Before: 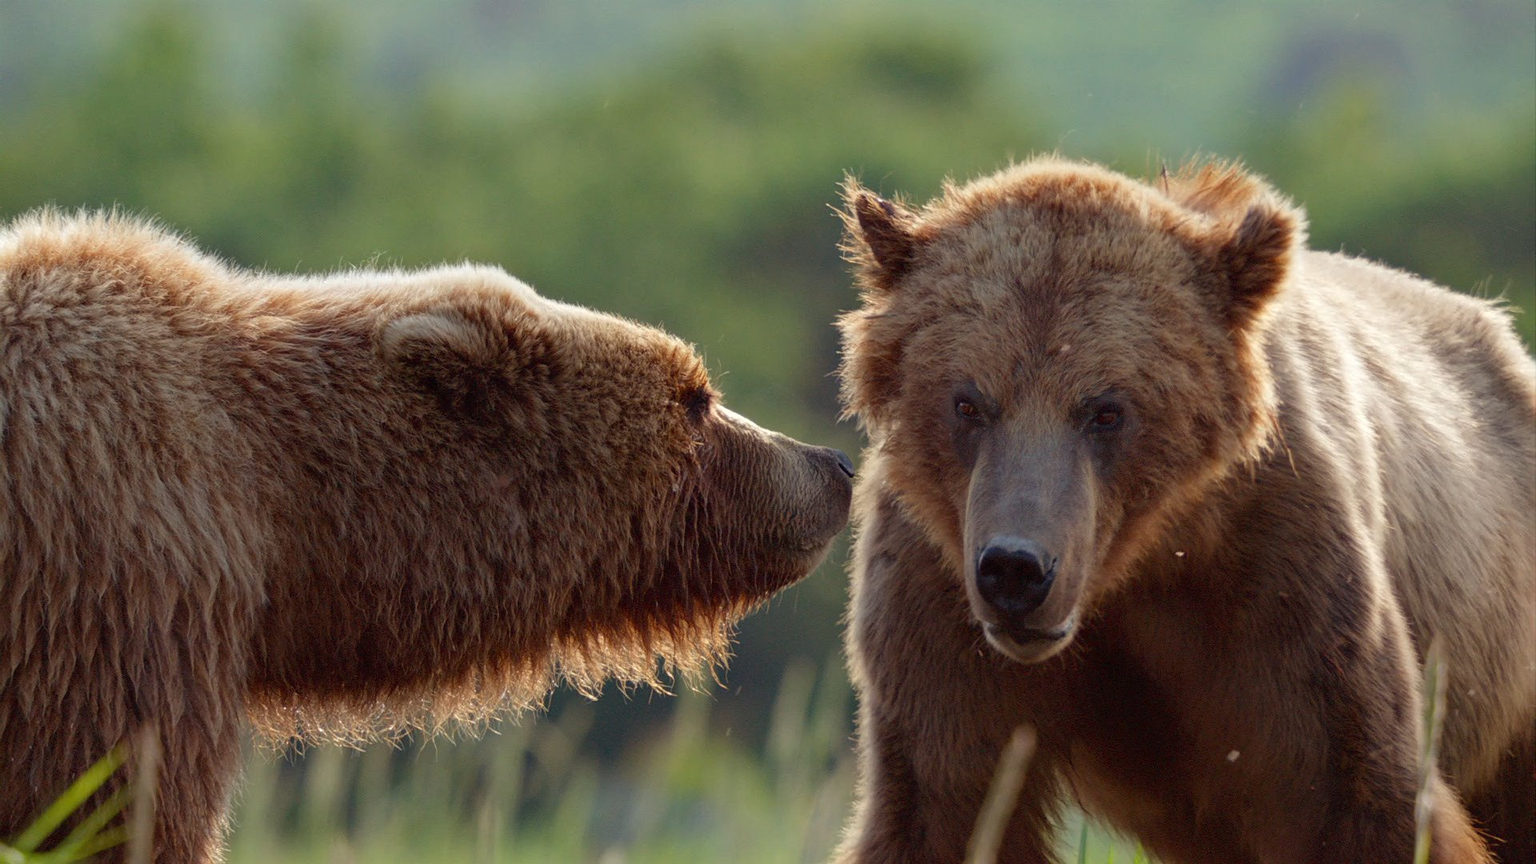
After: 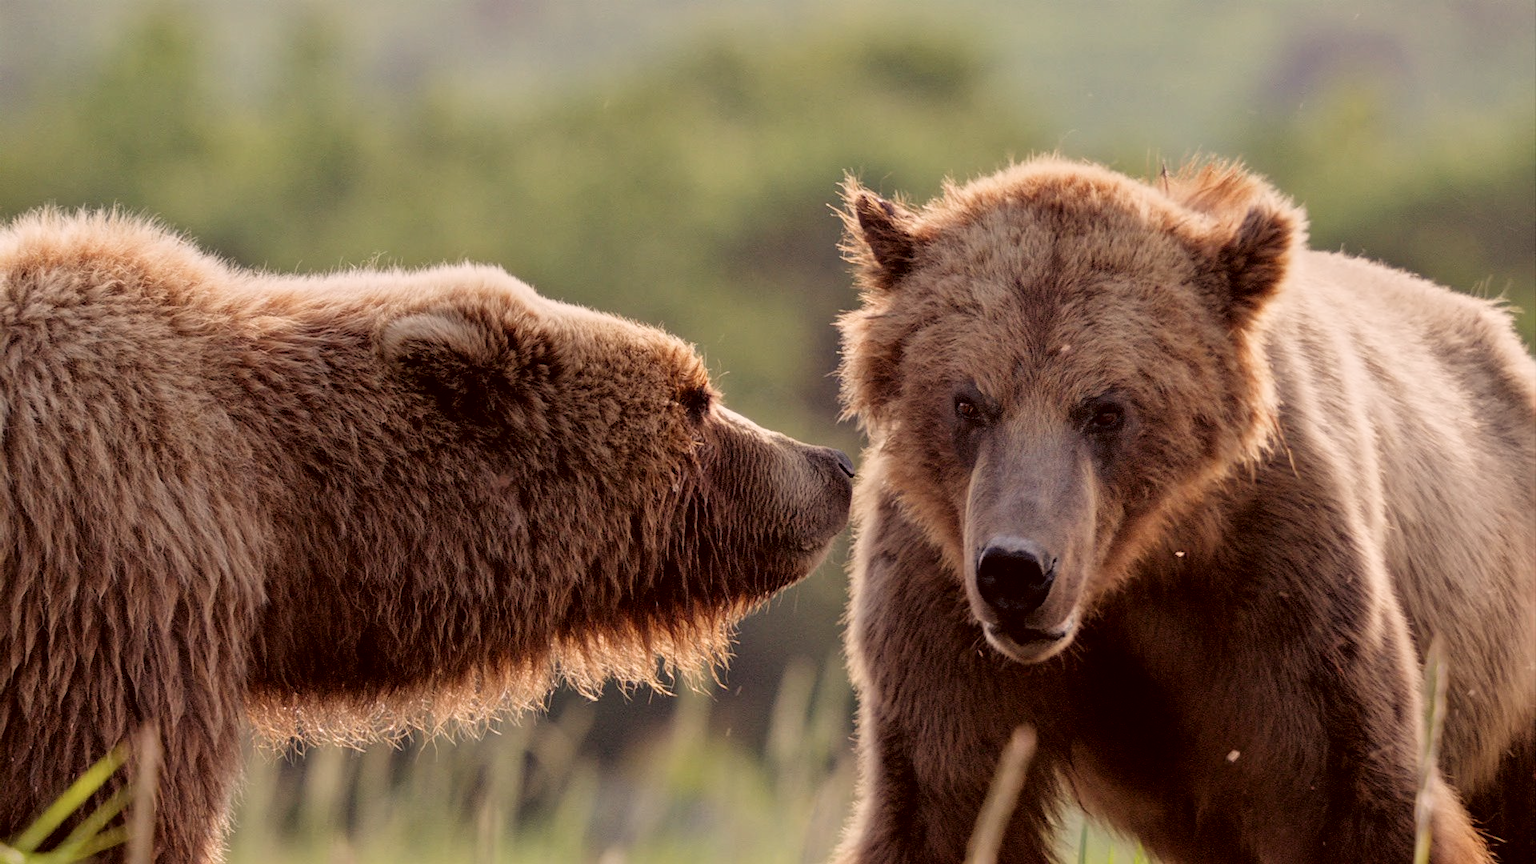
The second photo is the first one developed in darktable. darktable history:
color correction: highlights a* 10.21, highlights b* 9.79, shadows a* 8.61, shadows b* 7.88, saturation 0.8
tone equalizer: -8 EV 1 EV, -7 EV 1 EV, -6 EV 1 EV, -5 EV 1 EV, -4 EV 1 EV, -3 EV 0.75 EV, -2 EV 0.5 EV, -1 EV 0.25 EV
filmic rgb: black relative exposure -5 EV, white relative exposure 3.5 EV, hardness 3.19, contrast 1.2, highlights saturation mix -30%
